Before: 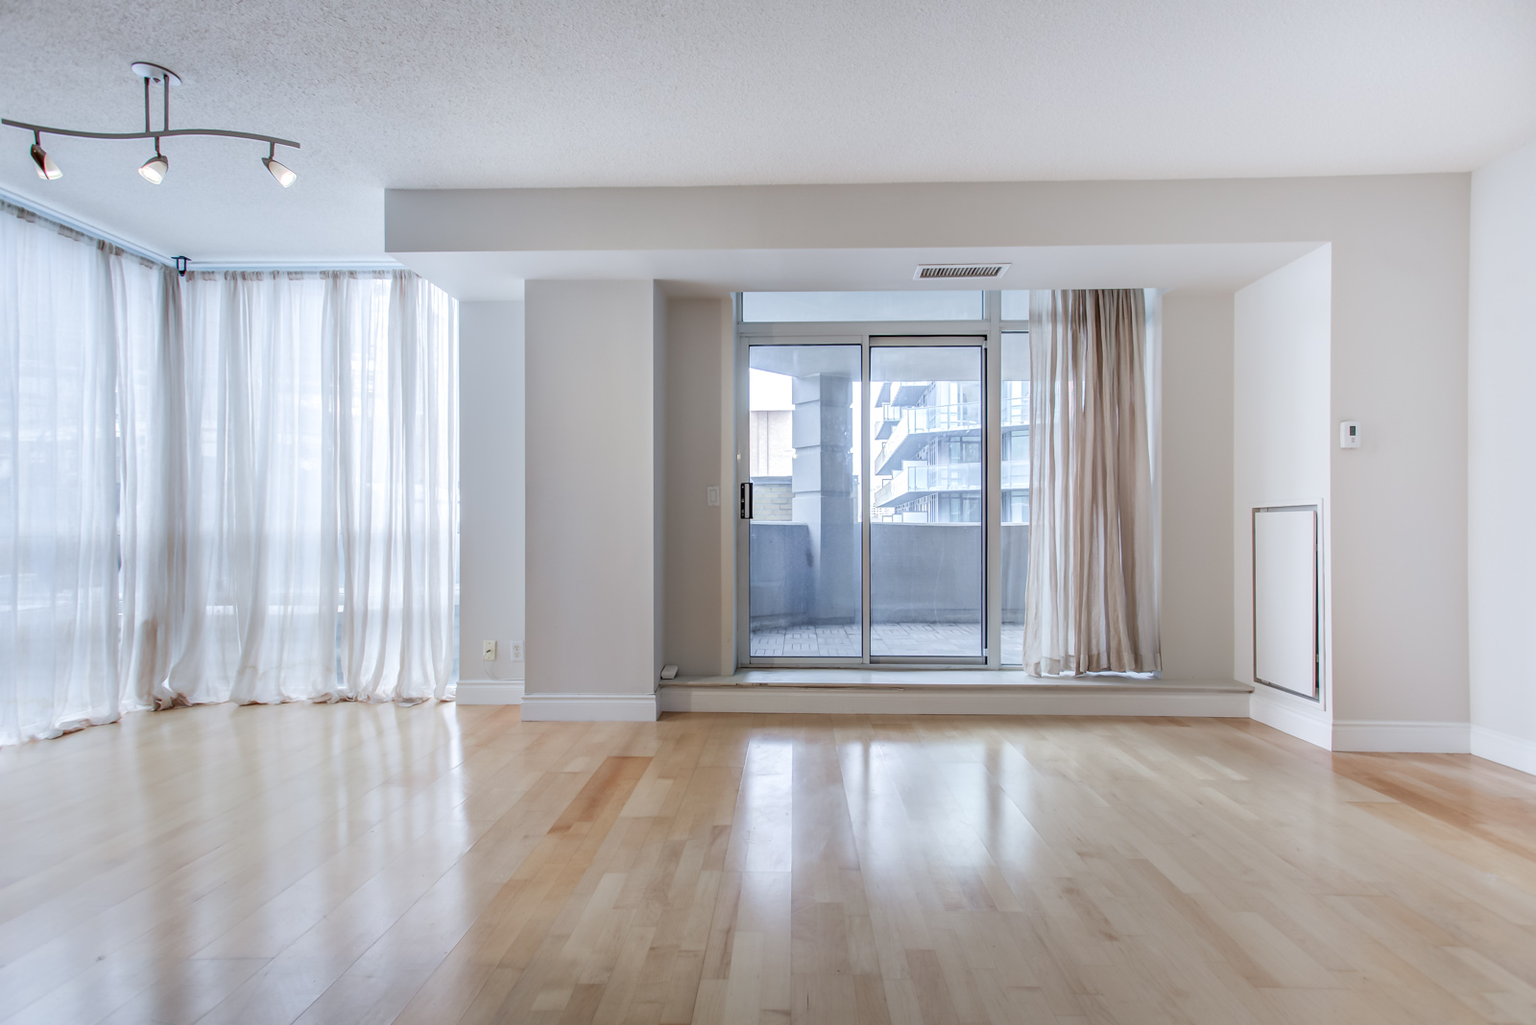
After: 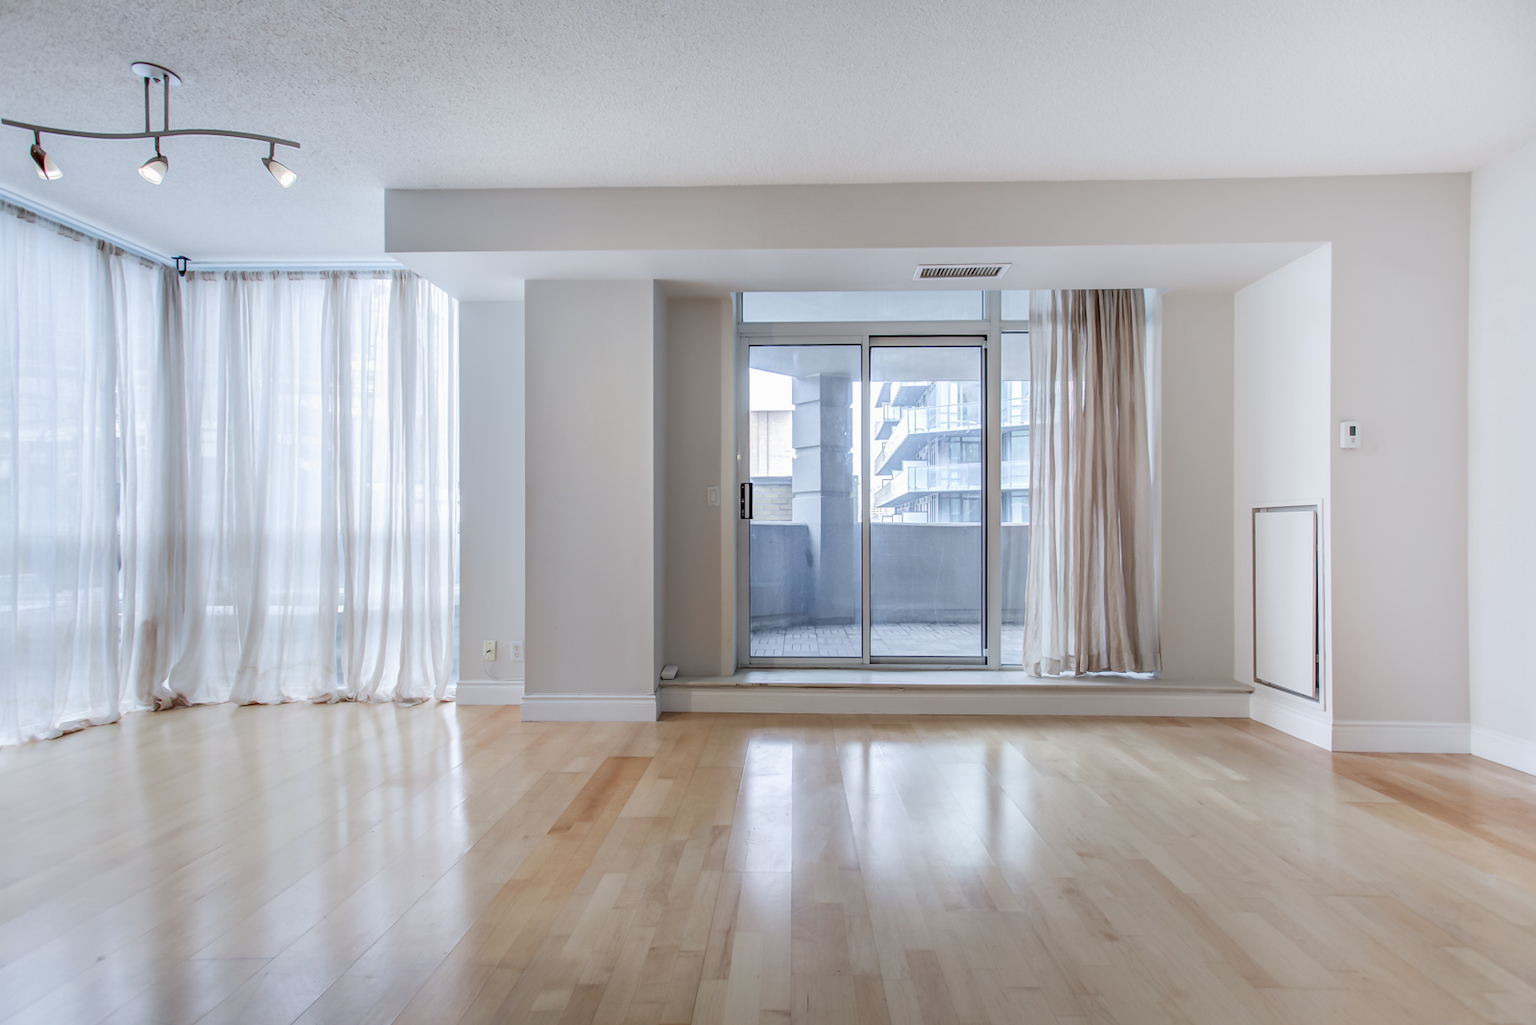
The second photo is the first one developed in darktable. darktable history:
tone equalizer: -7 EV 0.168 EV, -6 EV 0.149 EV, -5 EV 0.095 EV, -4 EV 0.041 EV, -2 EV -0.039 EV, -1 EV -0.05 EV, +0 EV -0.062 EV, mask exposure compensation -0.505 EV
